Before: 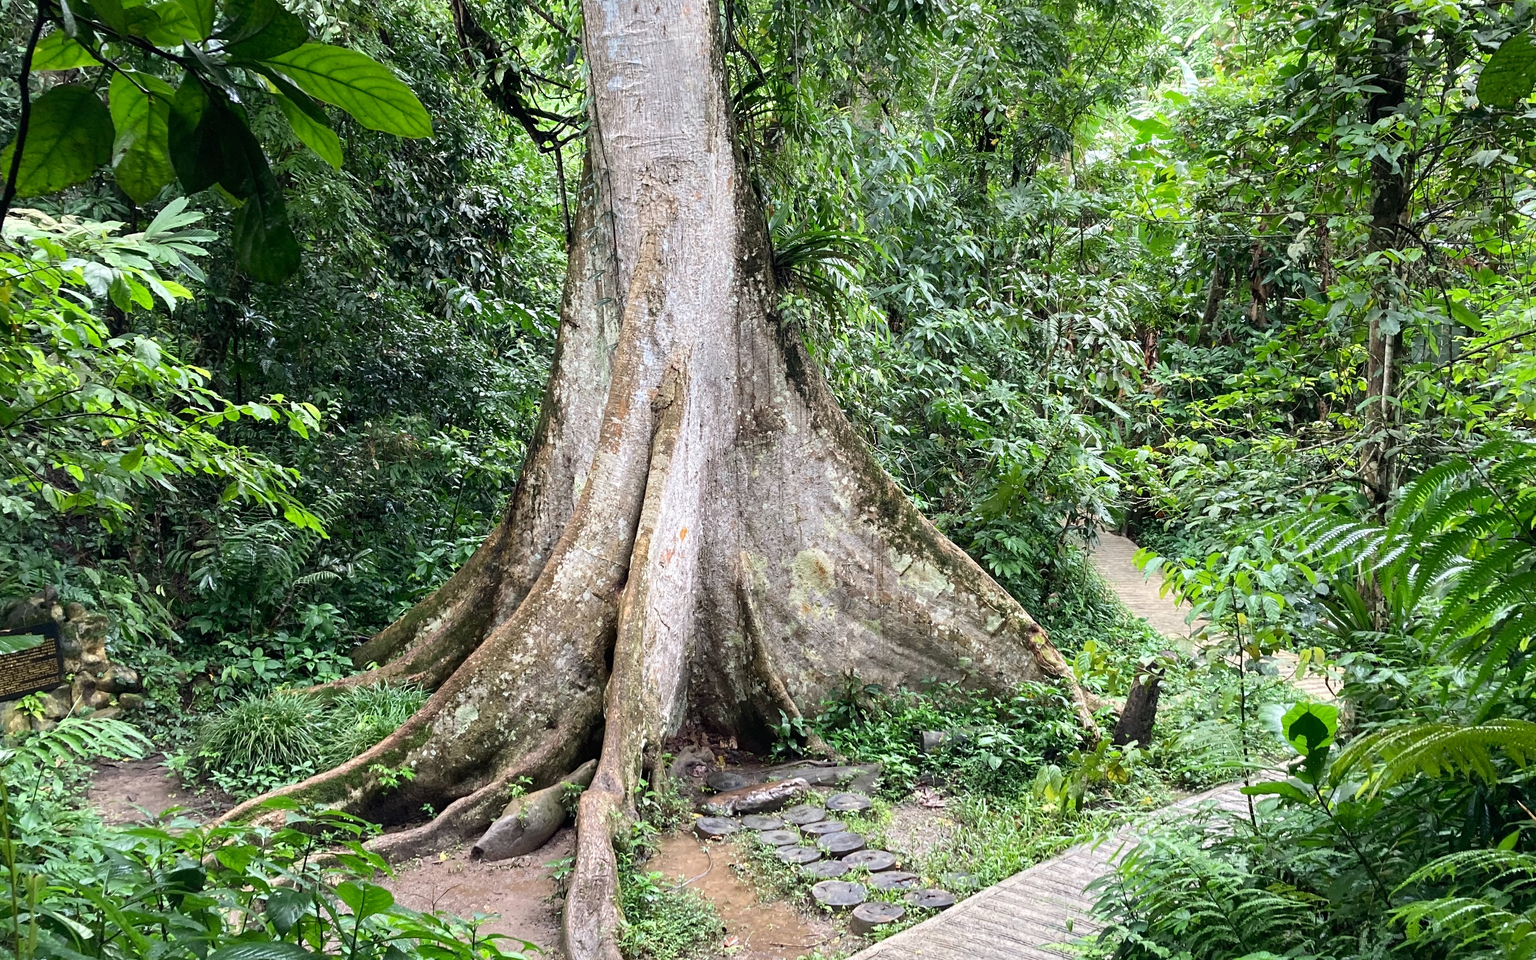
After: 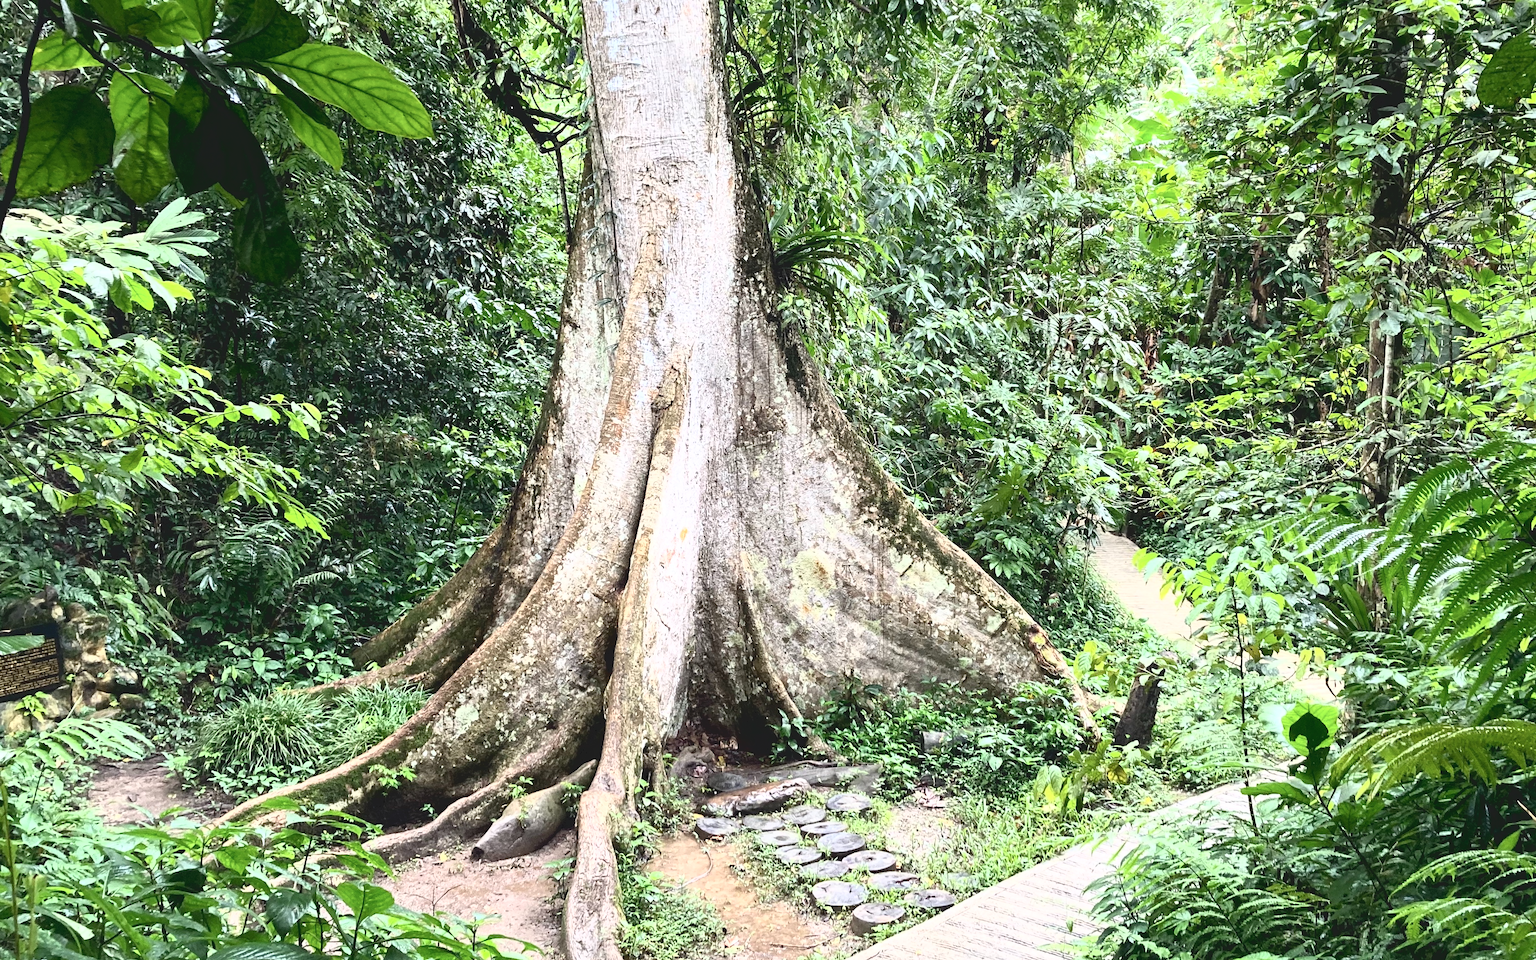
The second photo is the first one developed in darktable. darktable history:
tone curve: curves: ch0 [(0, 0) (0.003, 0.116) (0.011, 0.116) (0.025, 0.113) (0.044, 0.114) (0.069, 0.118) (0.1, 0.137) (0.136, 0.171) (0.177, 0.213) (0.224, 0.259) (0.277, 0.316) (0.335, 0.381) (0.399, 0.458) (0.468, 0.548) (0.543, 0.654) (0.623, 0.775) (0.709, 0.895) (0.801, 0.972) (0.898, 0.991) (1, 1)], color space Lab, independent channels, preserve colors none
